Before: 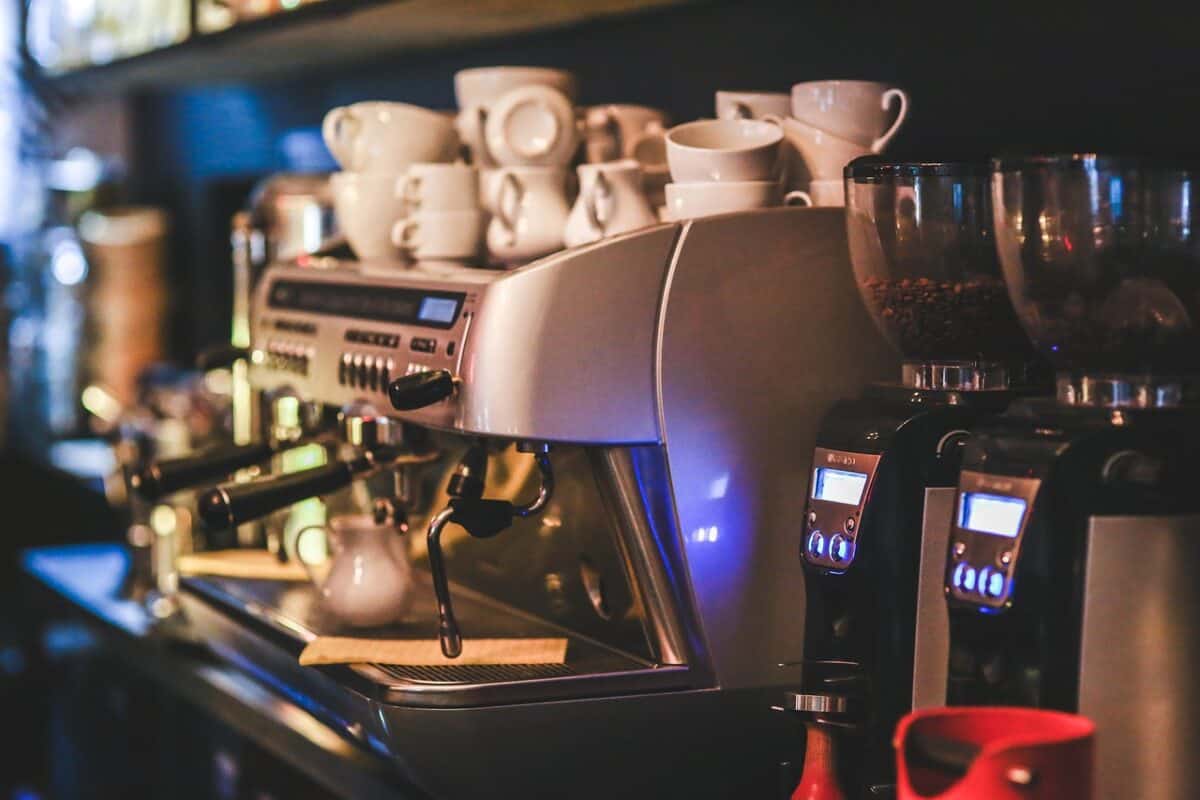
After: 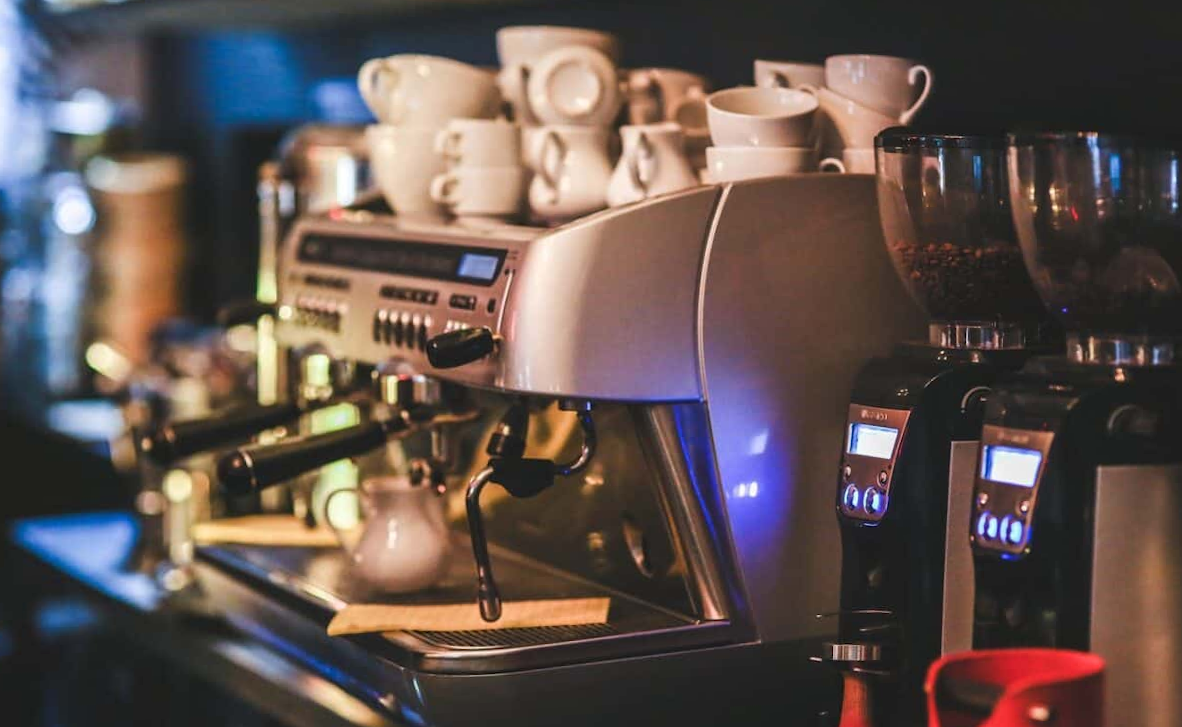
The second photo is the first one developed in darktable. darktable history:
rotate and perspective: rotation -0.013°, lens shift (vertical) -0.027, lens shift (horizontal) 0.178, crop left 0.016, crop right 0.989, crop top 0.082, crop bottom 0.918
shadows and highlights: shadows 4.1, highlights -17.6, soften with gaussian
